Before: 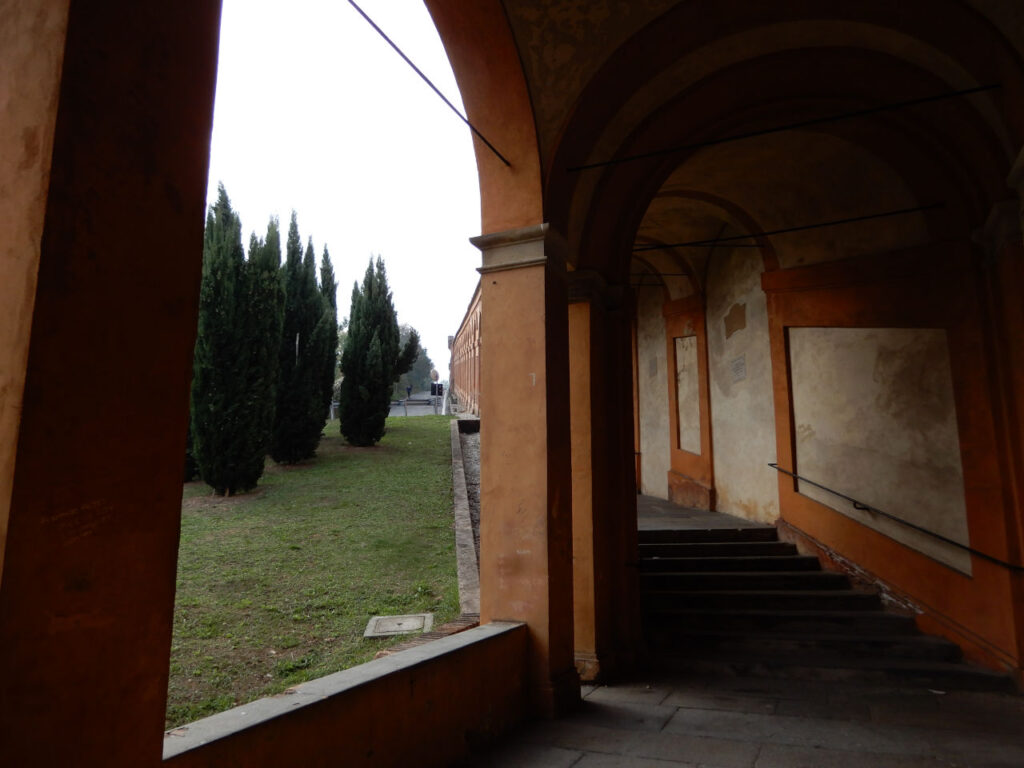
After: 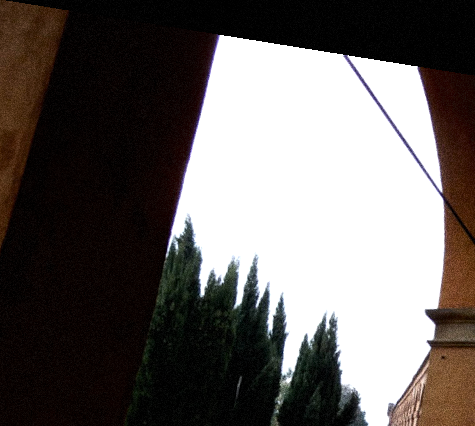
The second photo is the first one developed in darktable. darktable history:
haze removal: compatibility mode true, adaptive false
rotate and perspective: rotation 9.12°, automatic cropping off
crop and rotate: left 10.817%, top 0.062%, right 47.194%, bottom 53.626%
color balance rgb: shadows lift › luminance -10%, power › luminance -9%, linear chroma grading › global chroma 10%, global vibrance 10%, contrast 15%, saturation formula JzAzBz (2021)
grain: coarseness 14.49 ISO, strength 48.04%, mid-tones bias 35%
white balance: red 0.988, blue 1.017
